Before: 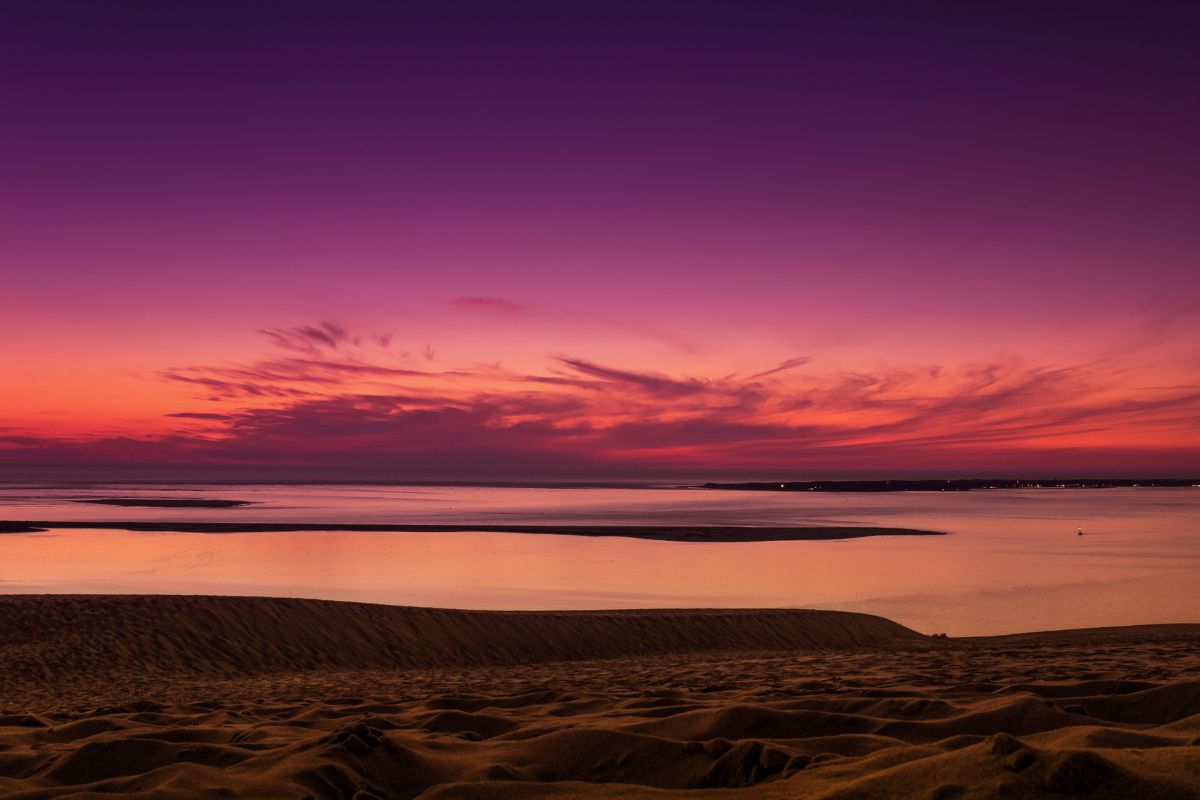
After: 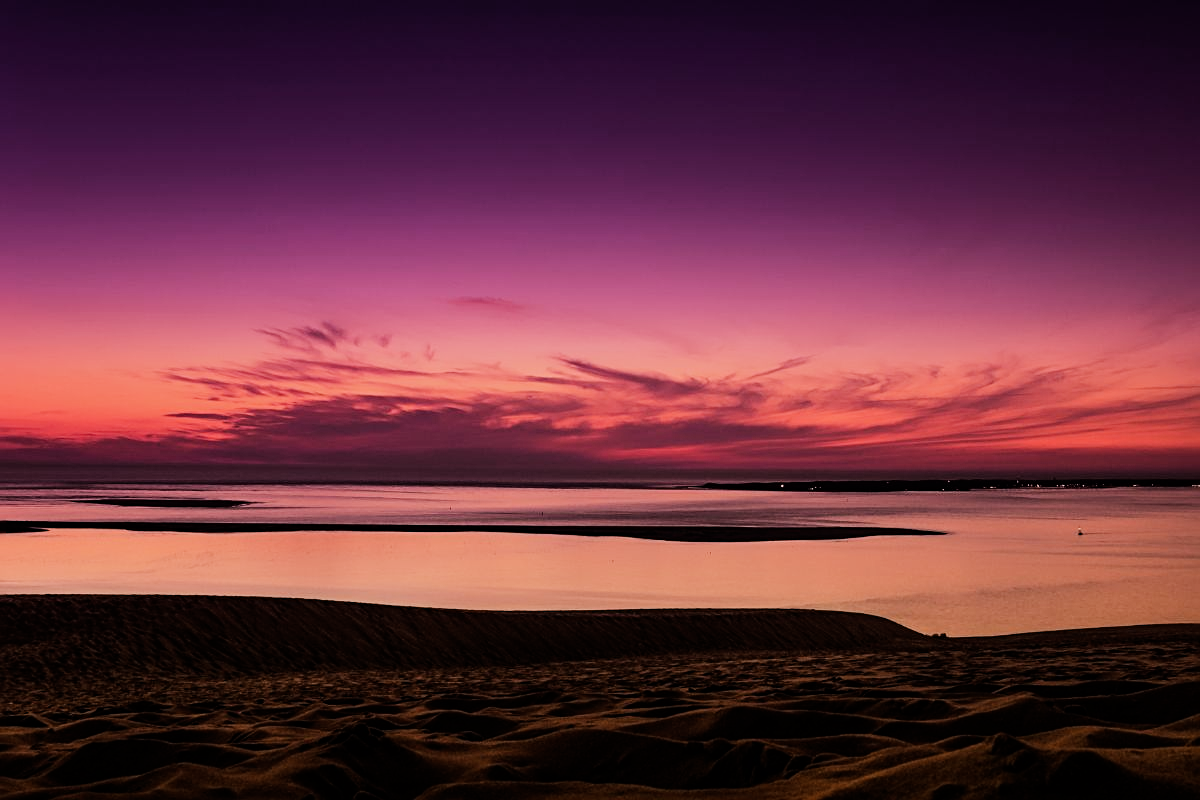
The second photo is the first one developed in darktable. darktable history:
exposure: compensate exposure bias true, compensate highlight preservation false
sharpen: radius 2.127, amount 0.383, threshold 0.227
filmic rgb: black relative exposure -7.65 EV, white relative exposure 4.56 EV, threshold 3.04 EV, hardness 3.61, enable highlight reconstruction true
tone equalizer: -8 EV -0.711 EV, -7 EV -0.723 EV, -6 EV -0.584 EV, -5 EV -0.409 EV, -3 EV 0.377 EV, -2 EV 0.6 EV, -1 EV 0.679 EV, +0 EV 0.781 EV, edges refinement/feathering 500, mask exposure compensation -1.57 EV, preserve details no
